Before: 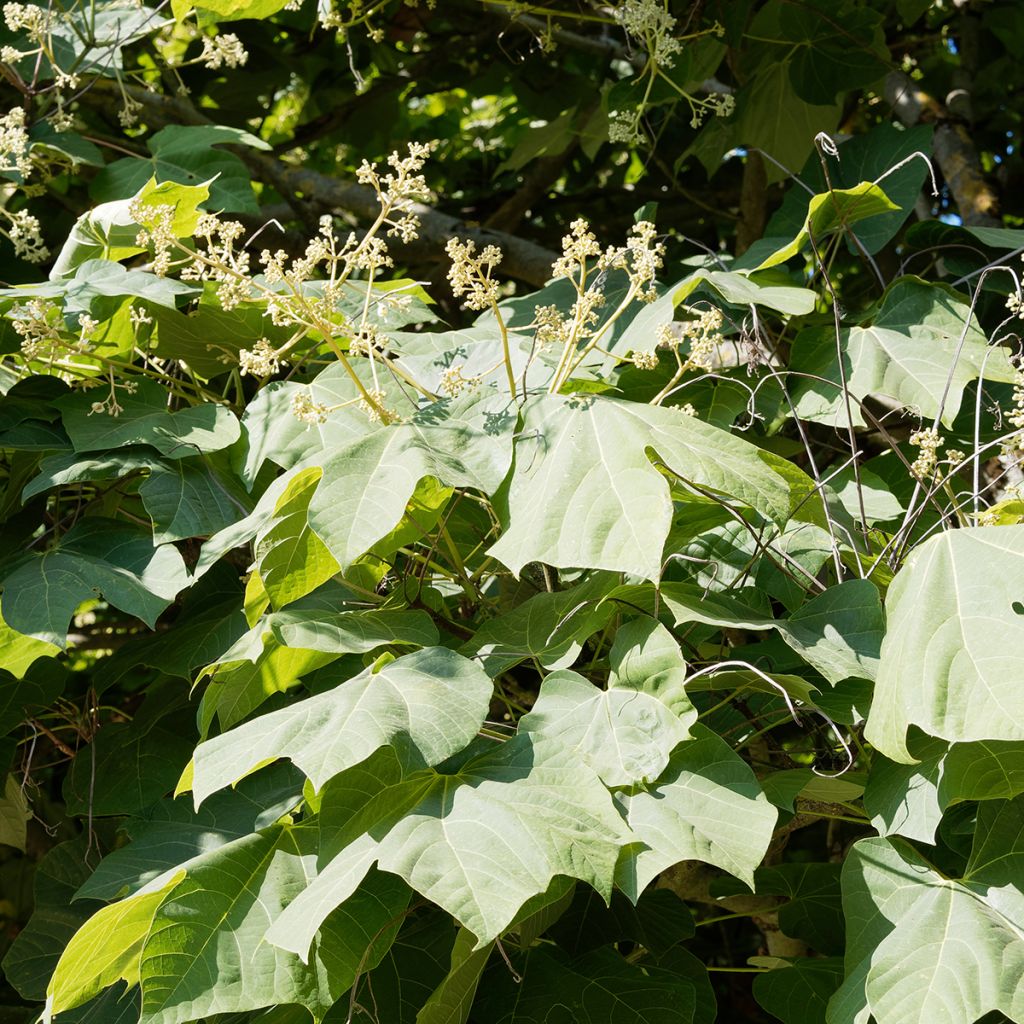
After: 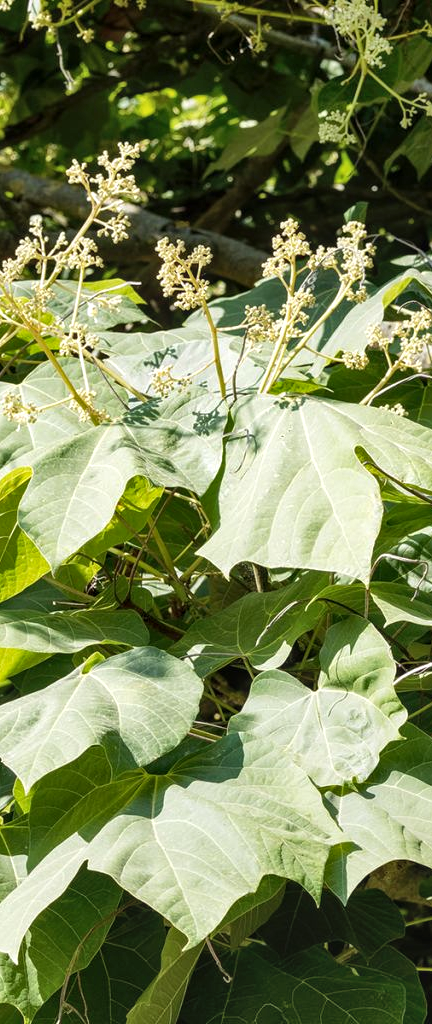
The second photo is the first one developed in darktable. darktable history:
local contrast: on, module defaults
crop: left 28.35%, right 29.375%
shadows and highlights: soften with gaussian
exposure: exposure 0.203 EV, compensate highlight preservation false
